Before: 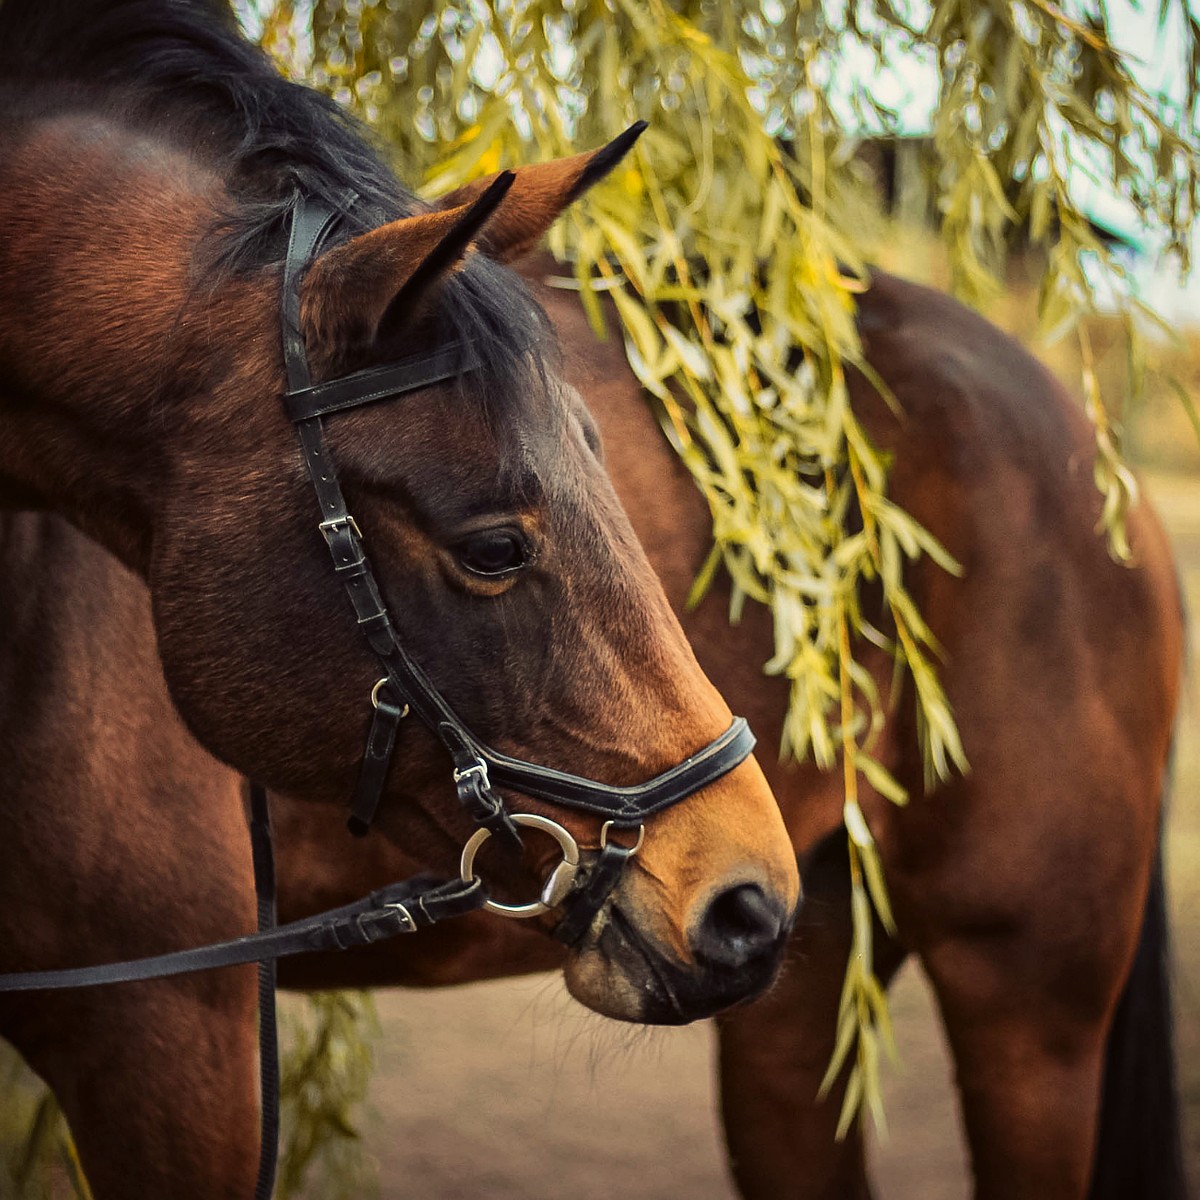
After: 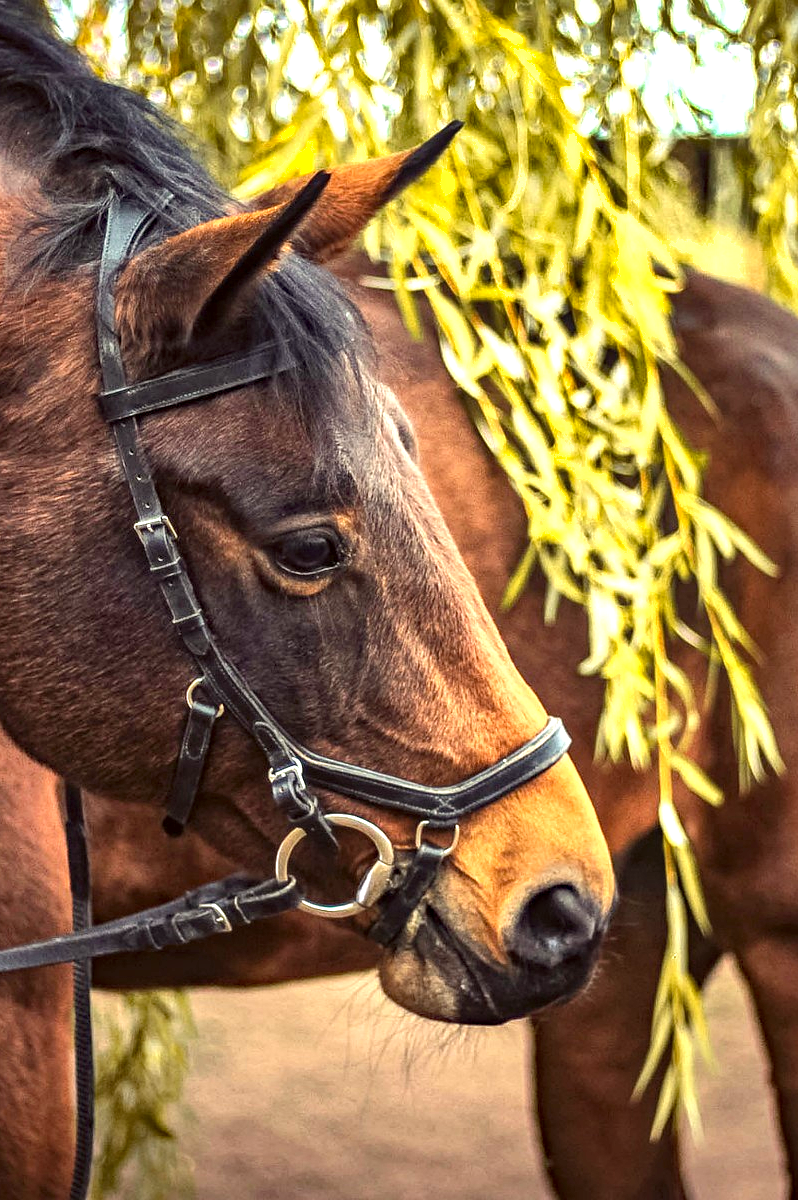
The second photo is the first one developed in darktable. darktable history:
haze removal: compatibility mode true, adaptive false
local contrast: on, module defaults
shadows and highlights: low approximation 0.01, soften with gaussian
exposure: black level correction 0, exposure 1.107 EV, compensate highlight preservation false
crop and rotate: left 15.434%, right 18.048%
